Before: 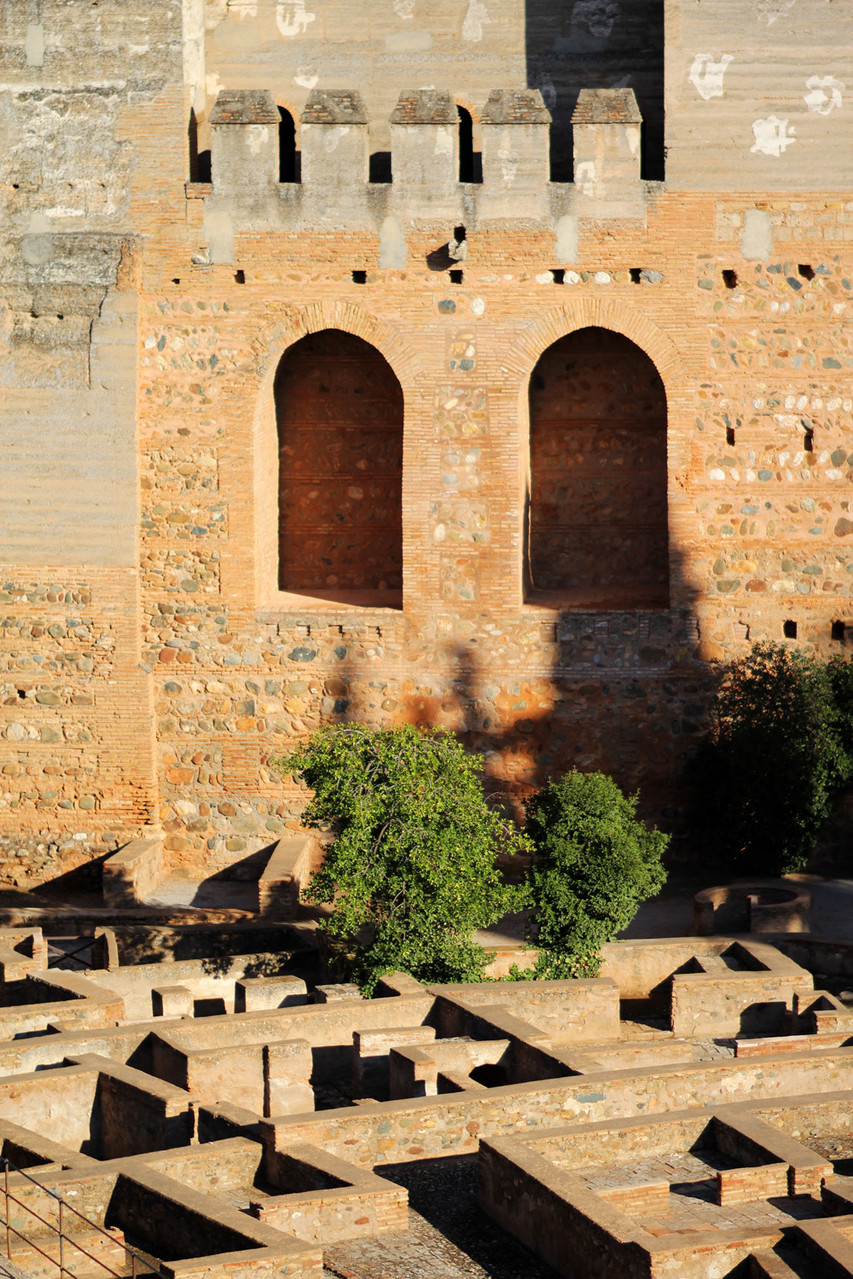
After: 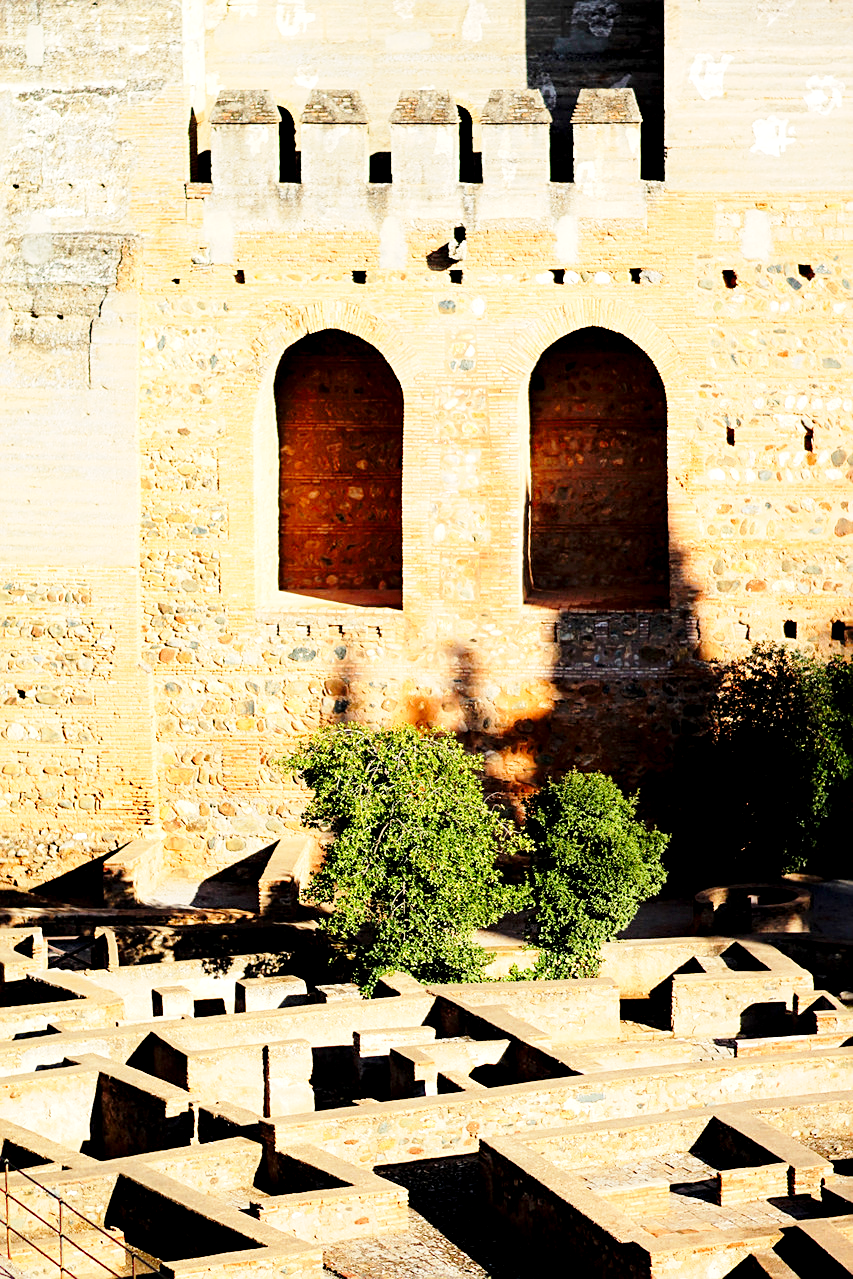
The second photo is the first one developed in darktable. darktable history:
base curve: curves: ch0 [(0, 0) (0.028, 0.03) (0.121, 0.232) (0.46, 0.748) (0.859, 0.968) (1, 1)], preserve colors none
sharpen: on, module defaults
tone equalizer: -8 EV -0.453 EV, -7 EV -0.367 EV, -6 EV -0.35 EV, -5 EV -0.195 EV, -3 EV 0.248 EV, -2 EV 0.338 EV, -1 EV 0.365 EV, +0 EV 0.427 EV
exposure: black level correction 0.009, compensate exposure bias true, compensate highlight preservation false
